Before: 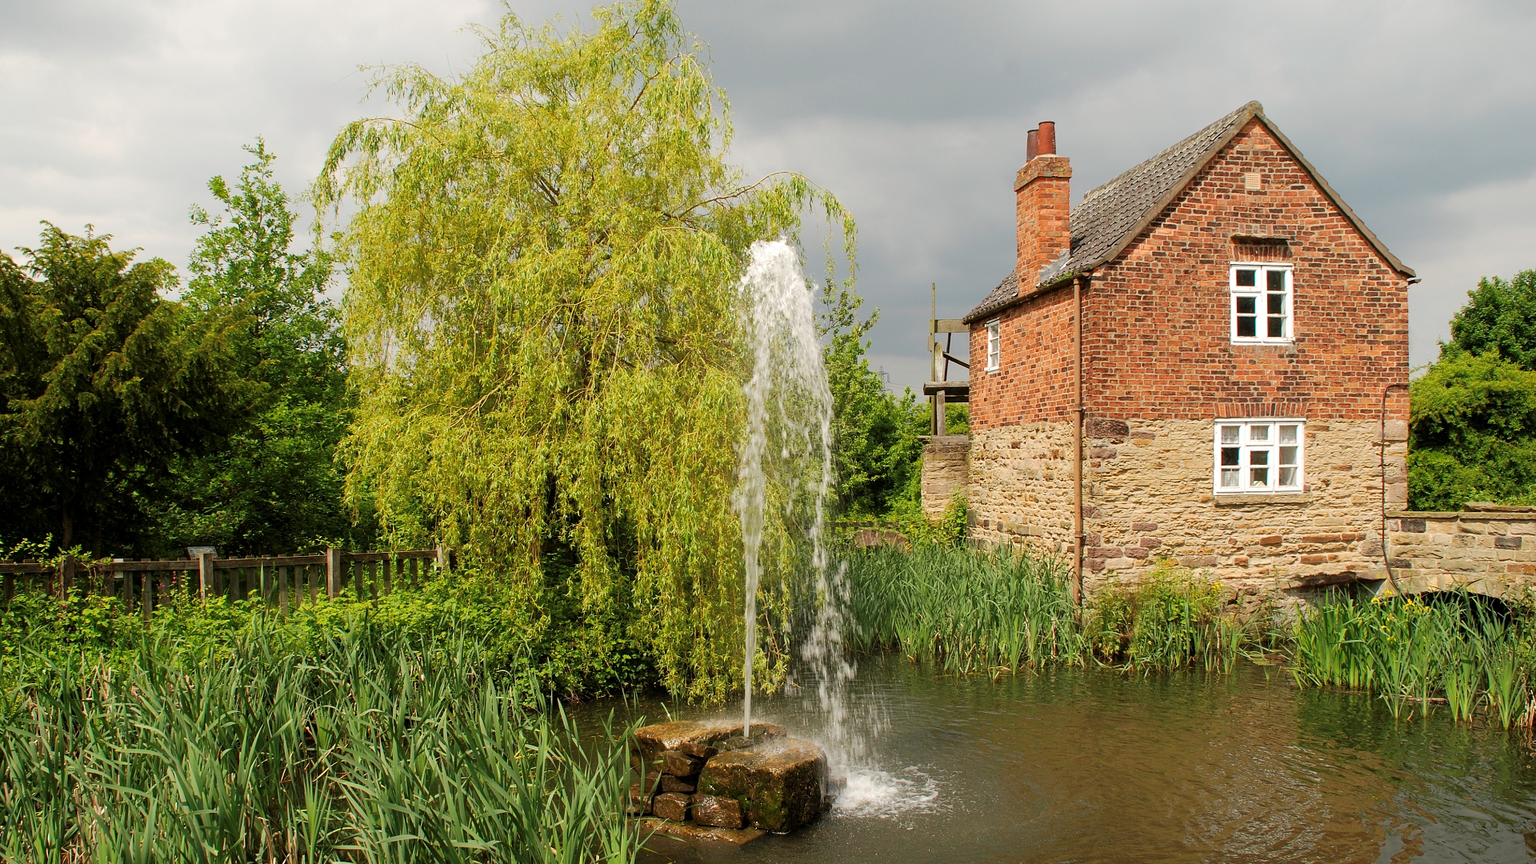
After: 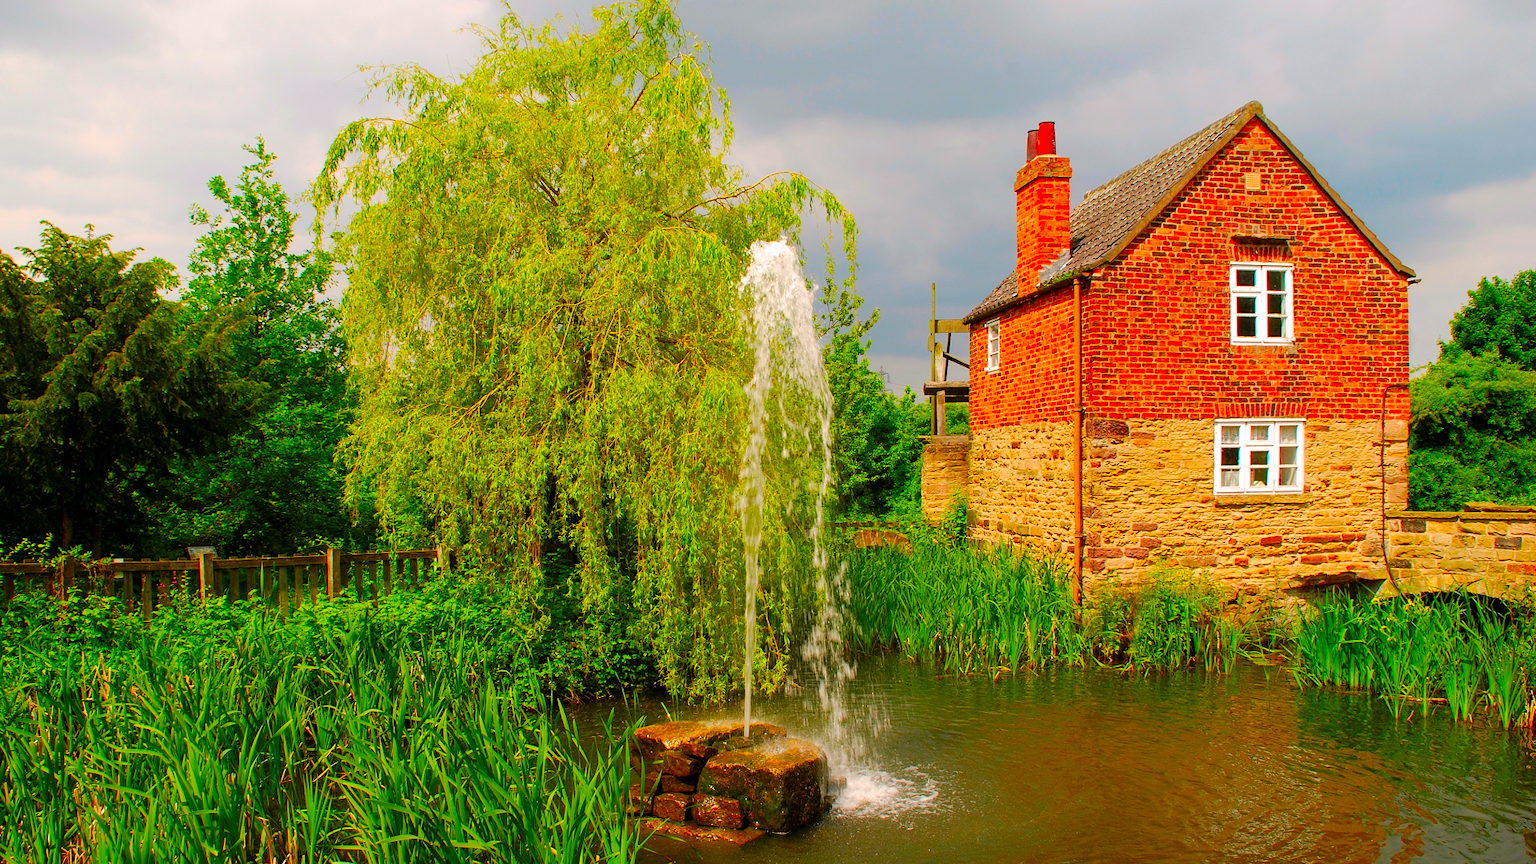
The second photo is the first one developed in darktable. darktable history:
color correction: highlights a* 1.56, highlights b* -1.67, saturation 2.48
